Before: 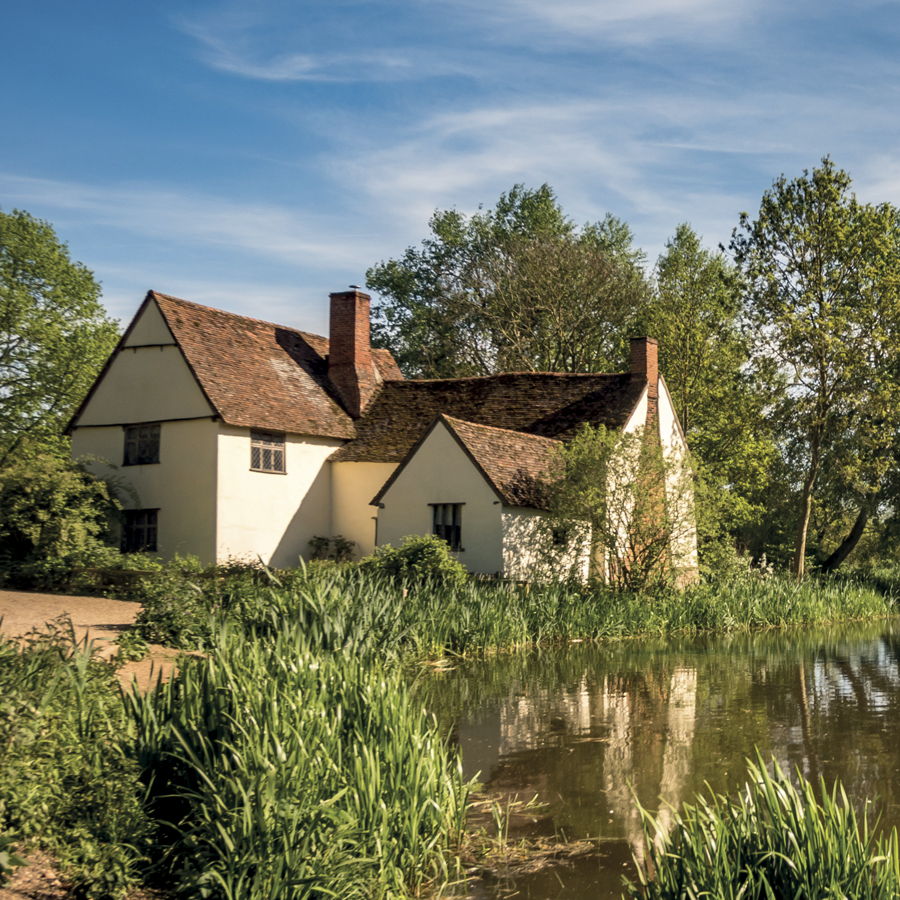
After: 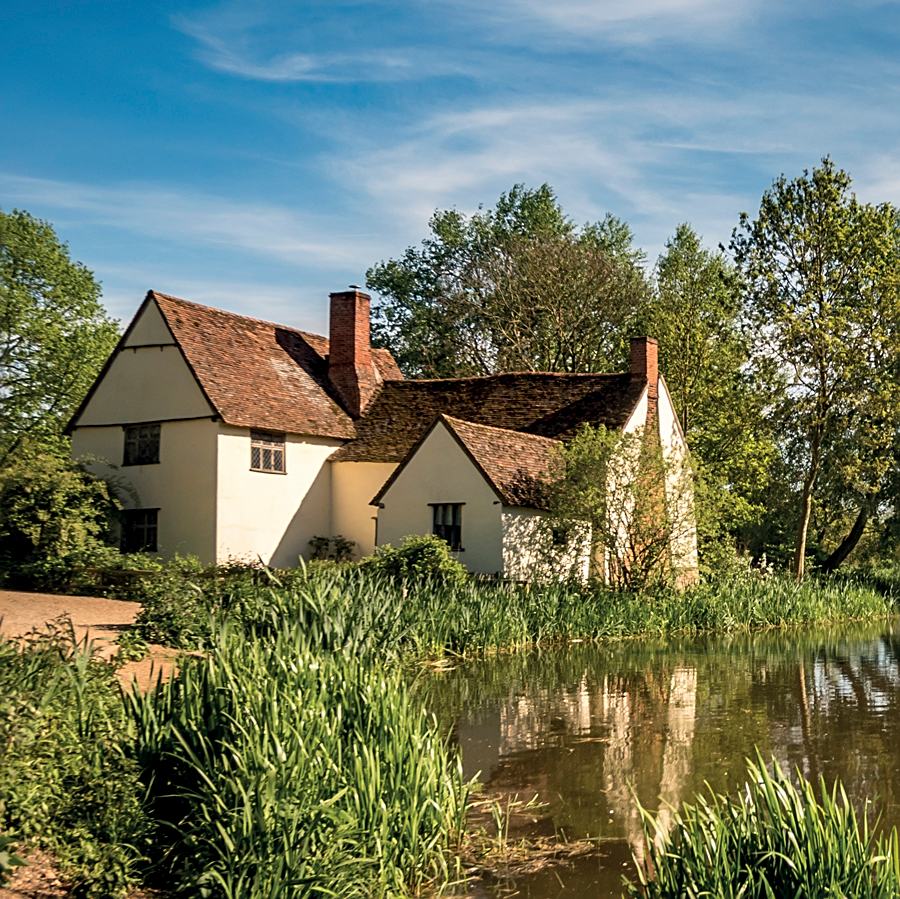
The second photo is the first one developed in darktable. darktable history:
sharpen: on, module defaults
crop: bottom 0.053%
